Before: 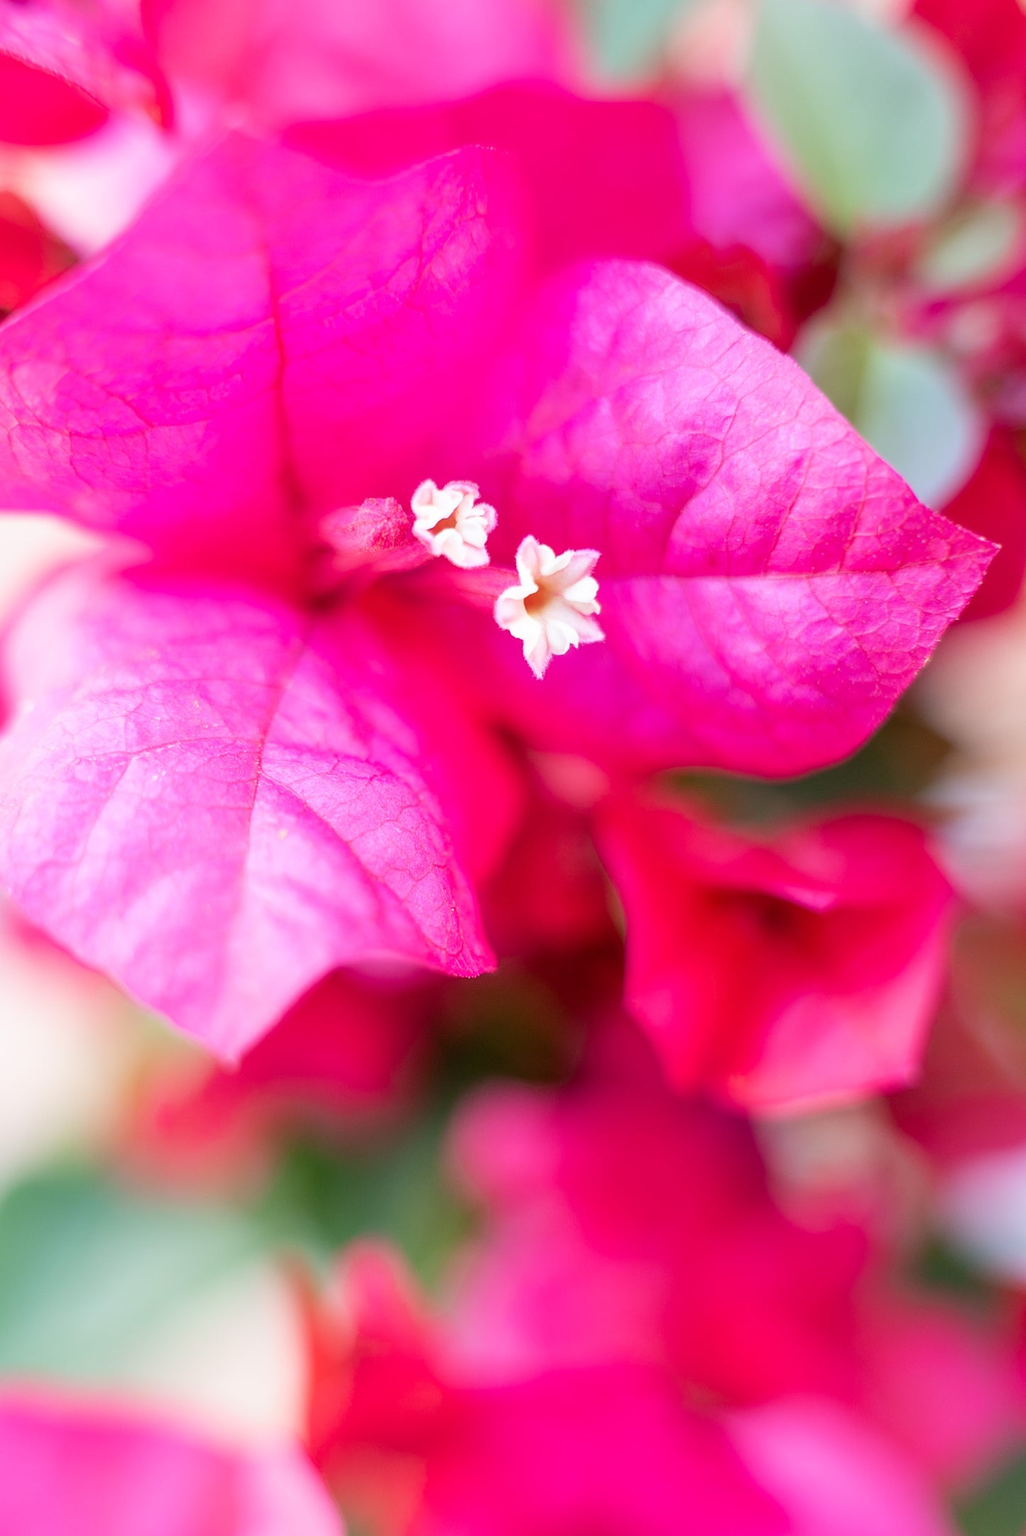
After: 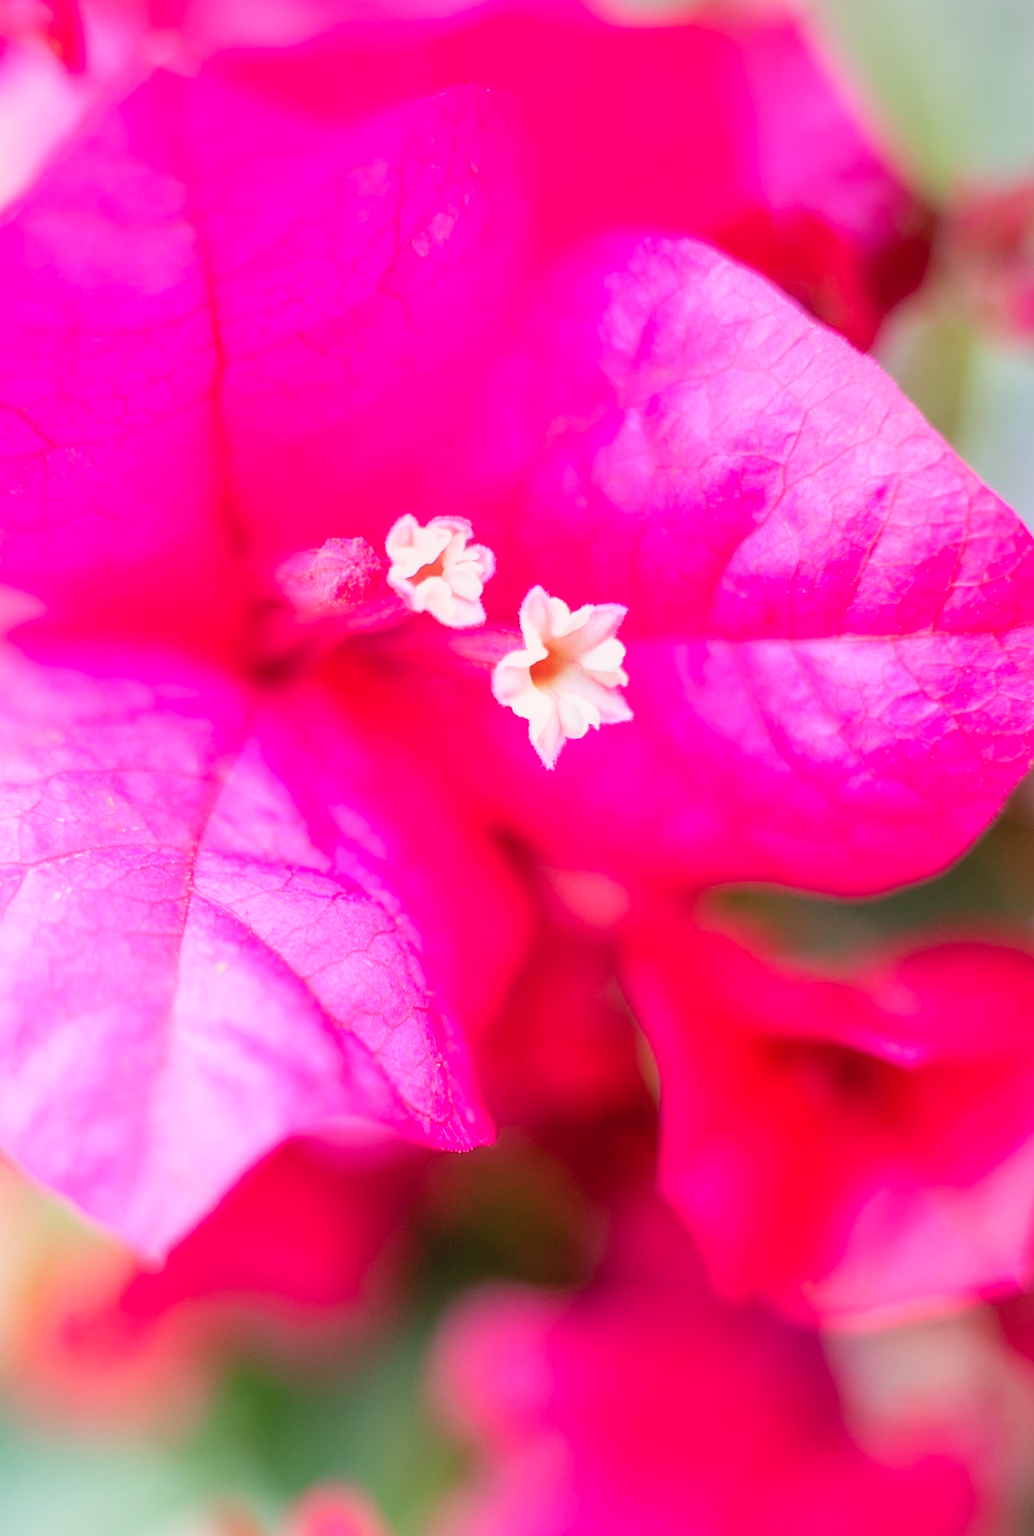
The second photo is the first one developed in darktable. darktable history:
haze removal: strength -0.1, adaptive false
graduated density: density 0.38 EV, hardness 21%, rotation -6.11°, saturation 32%
crop and rotate: left 10.77%, top 5.1%, right 10.41%, bottom 16.76%
tone equalizer: on, module defaults
contrast brightness saturation: brightness 0.09, saturation 0.19
